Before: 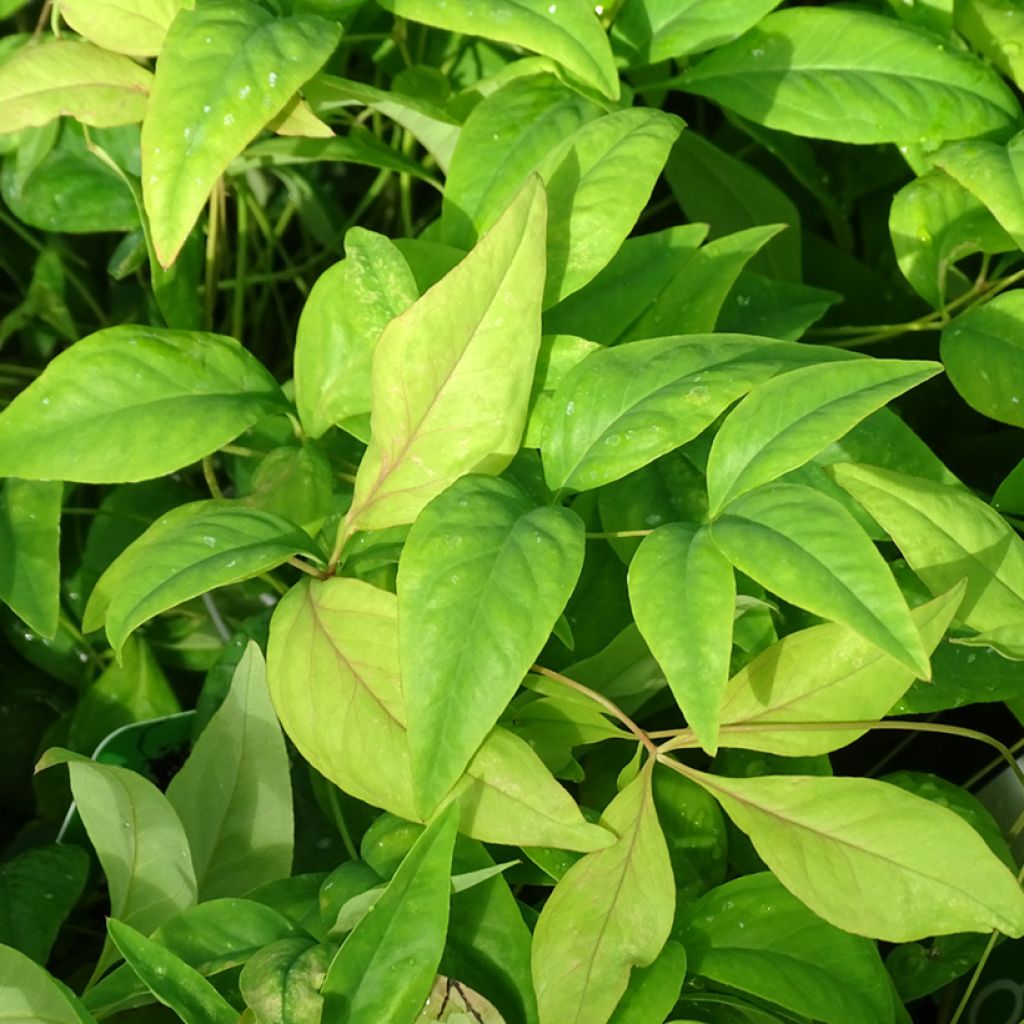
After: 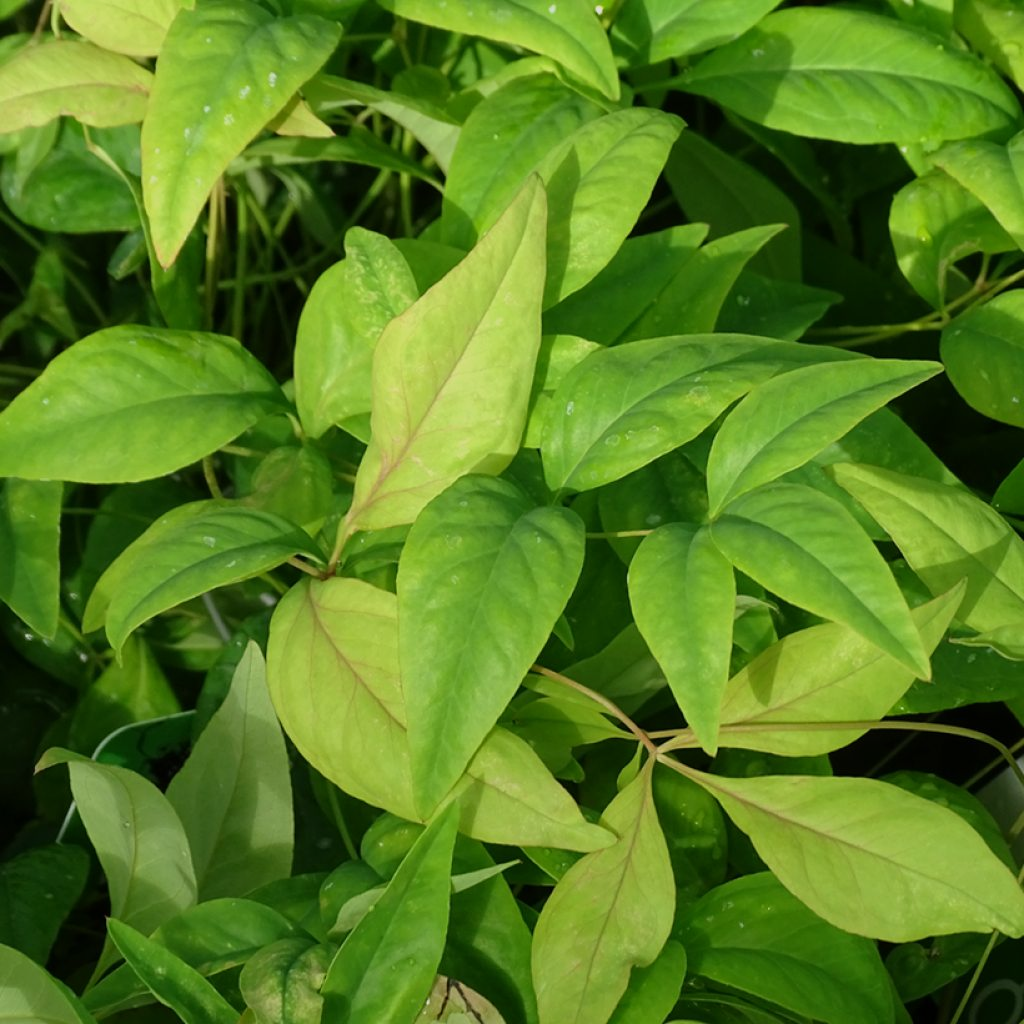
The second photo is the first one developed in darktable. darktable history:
exposure: exposure -0.454 EV, compensate highlight preservation false
